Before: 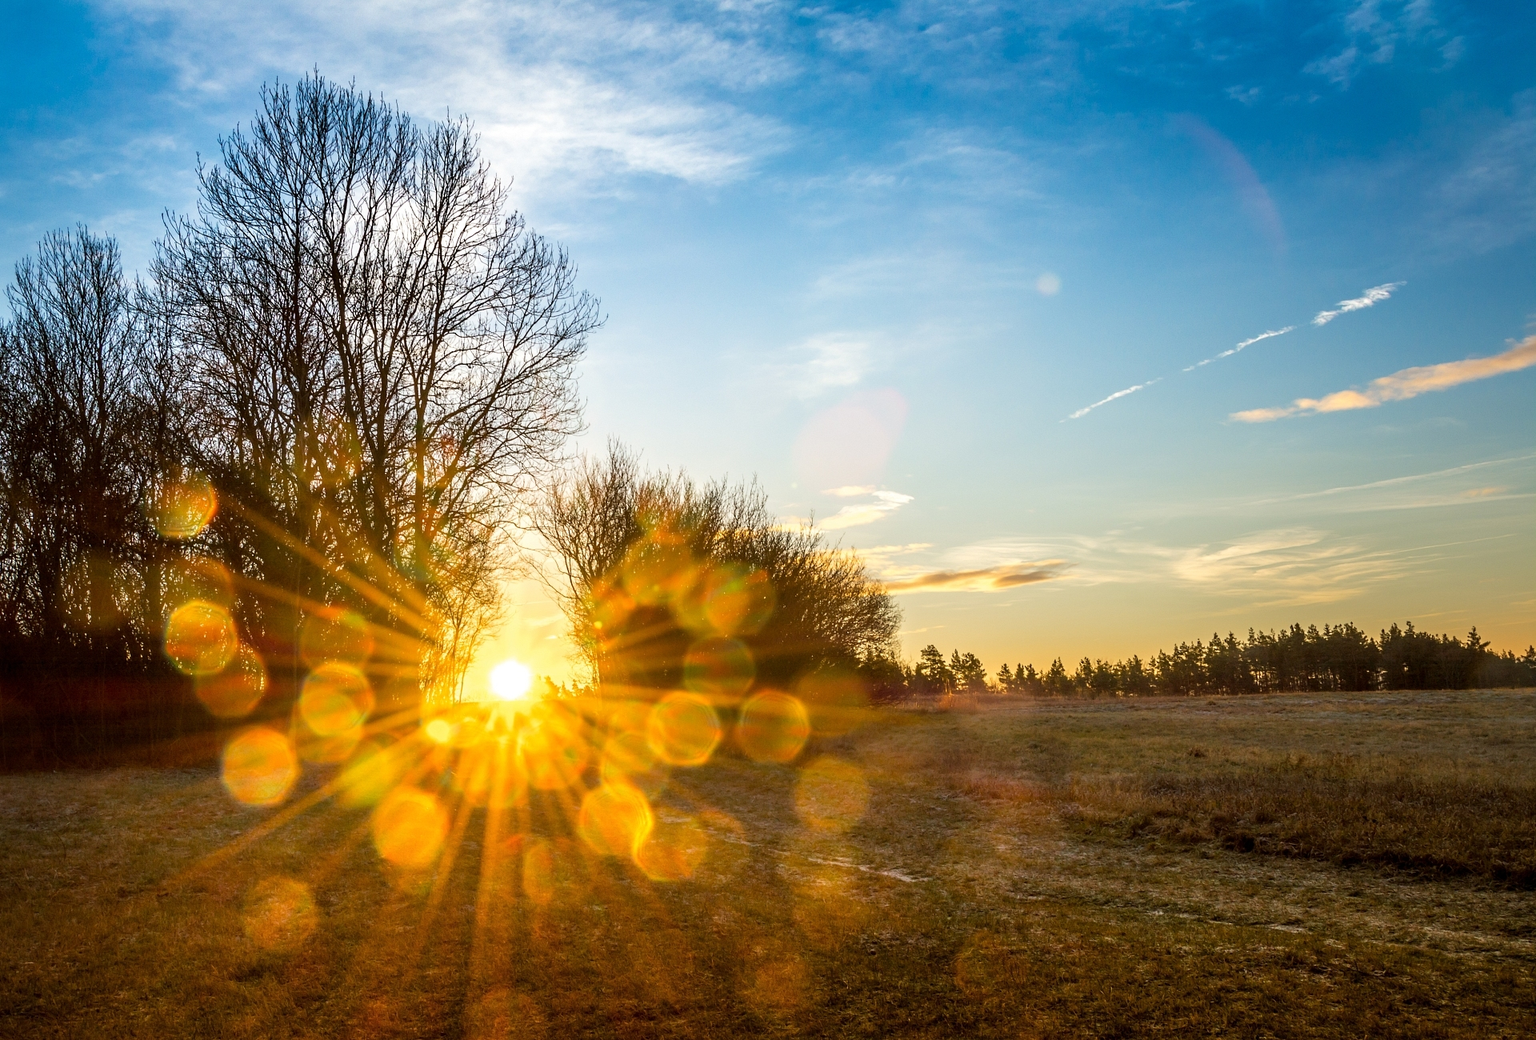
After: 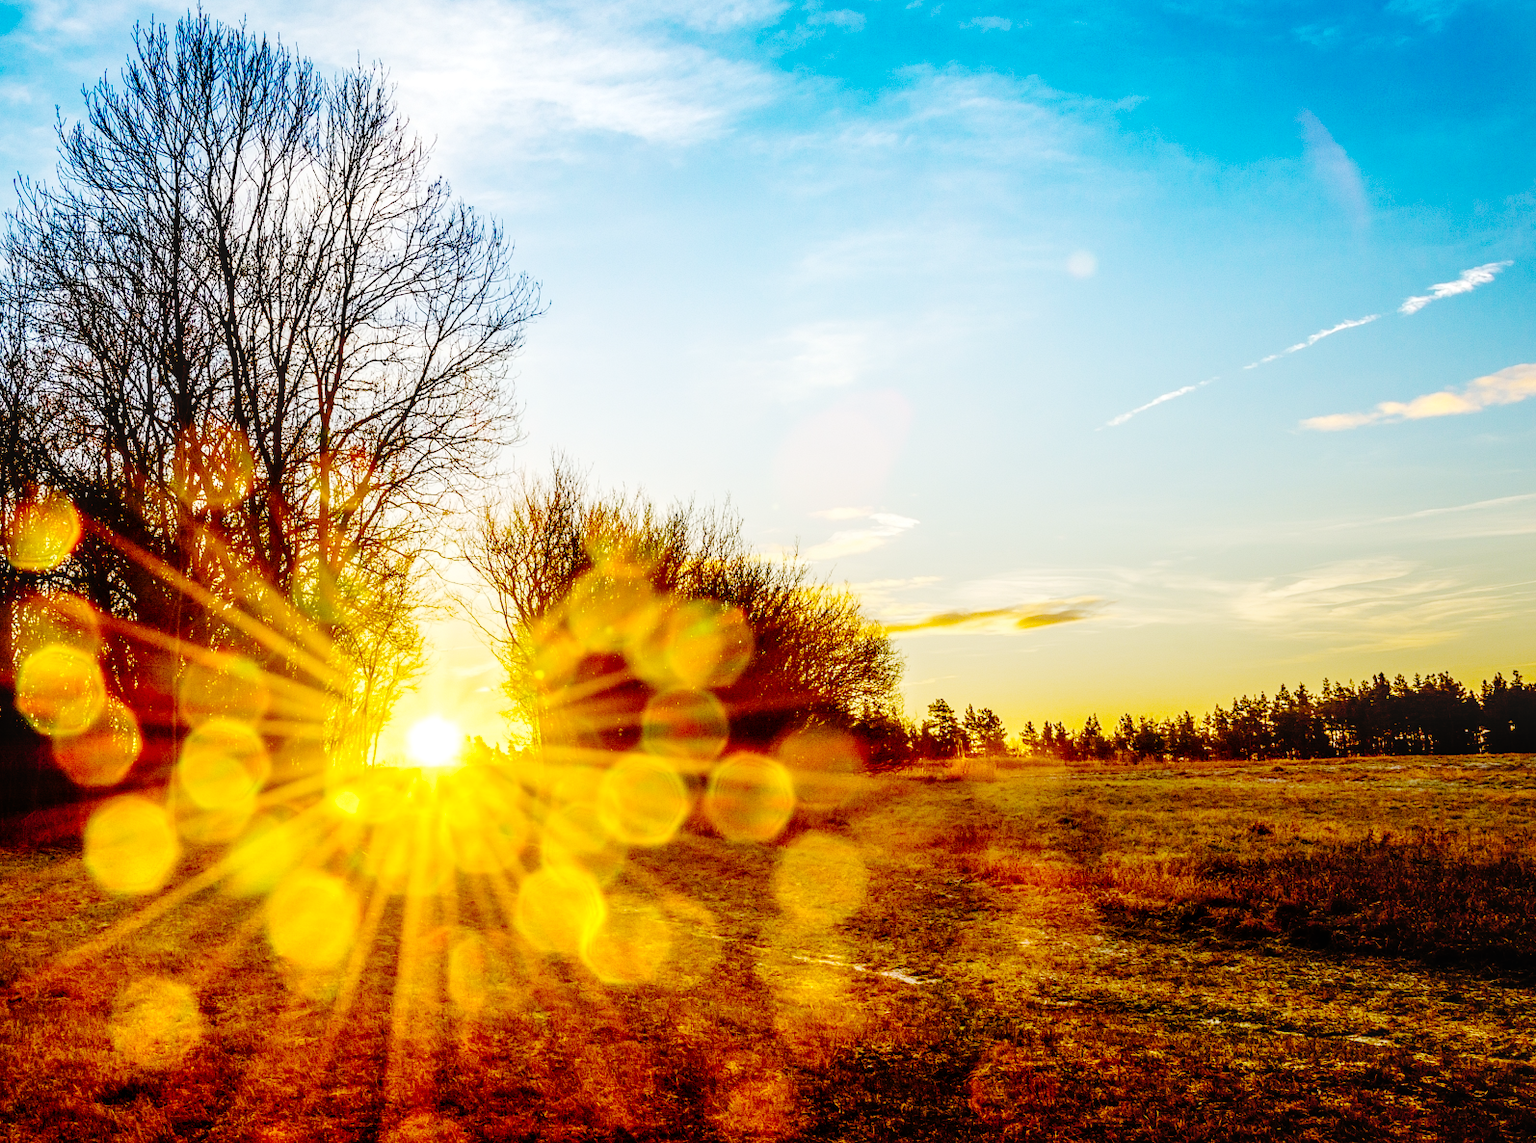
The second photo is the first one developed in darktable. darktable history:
crop: left 9.839%, top 6.262%, right 7.107%, bottom 2.373%
local contrast: on, module defaults
color balance rgb: perceptual saturation grading › global saturation 0.563%, global vibrance 45.039%
base curve: curves: ch0 [(0, 0) (0.036, 0.01) (0.123, 0.254) (0.258, 0.504) (0.507, 0.748) (1, 1)], preserve colors none
